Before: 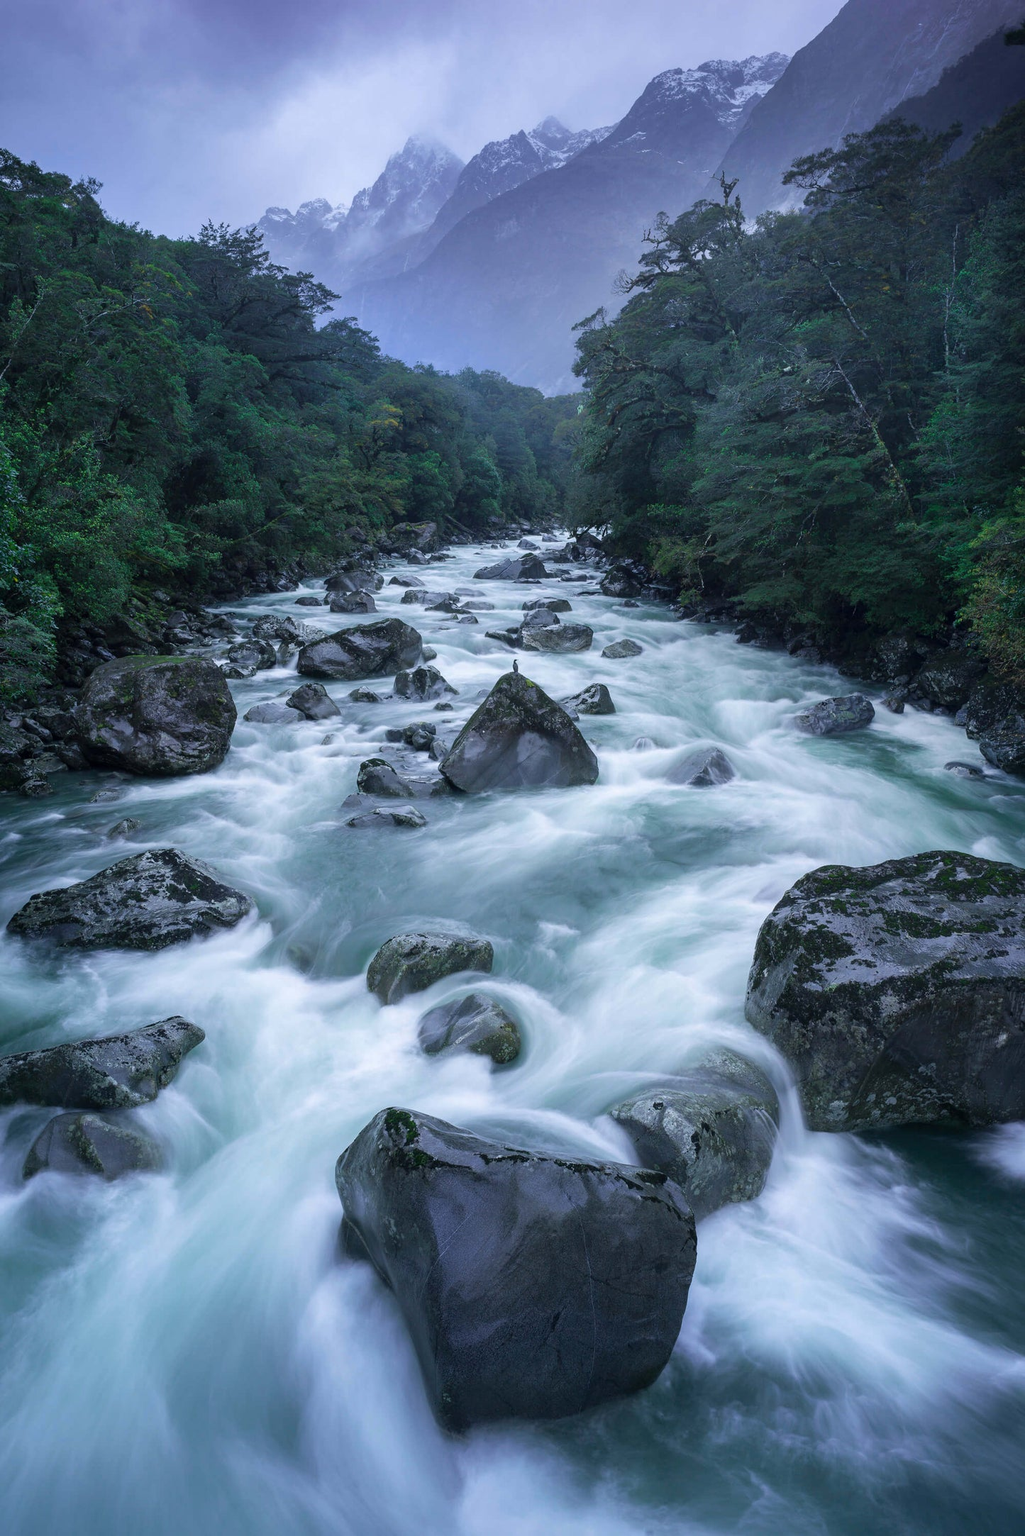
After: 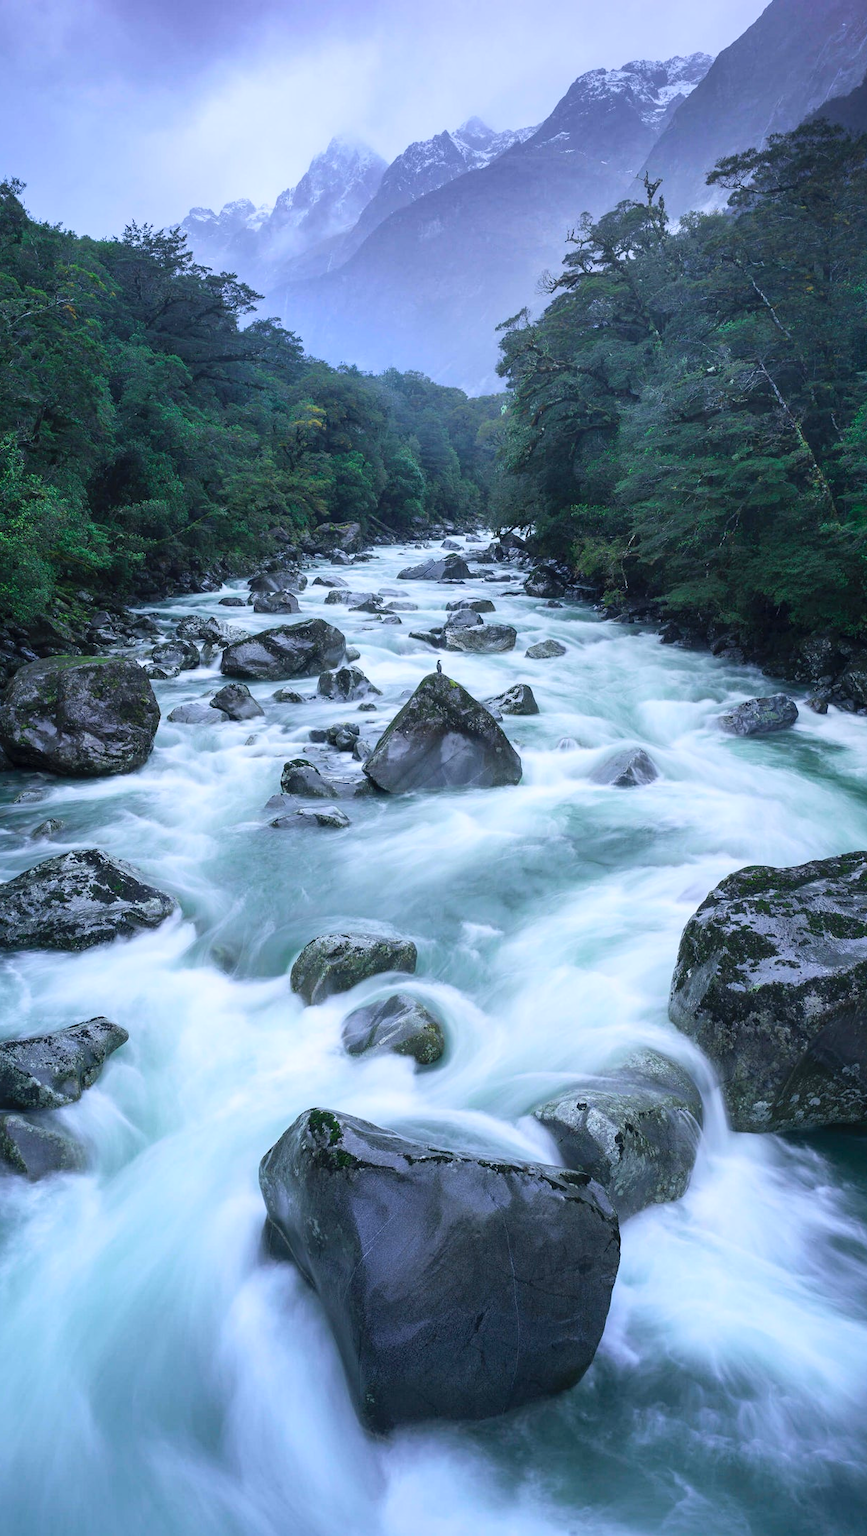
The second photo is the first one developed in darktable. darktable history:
crop: left 7.514%, right 7.836%
contrast brightness saturation: contrast 0.196, brightness 0.167, saturation 0.218
